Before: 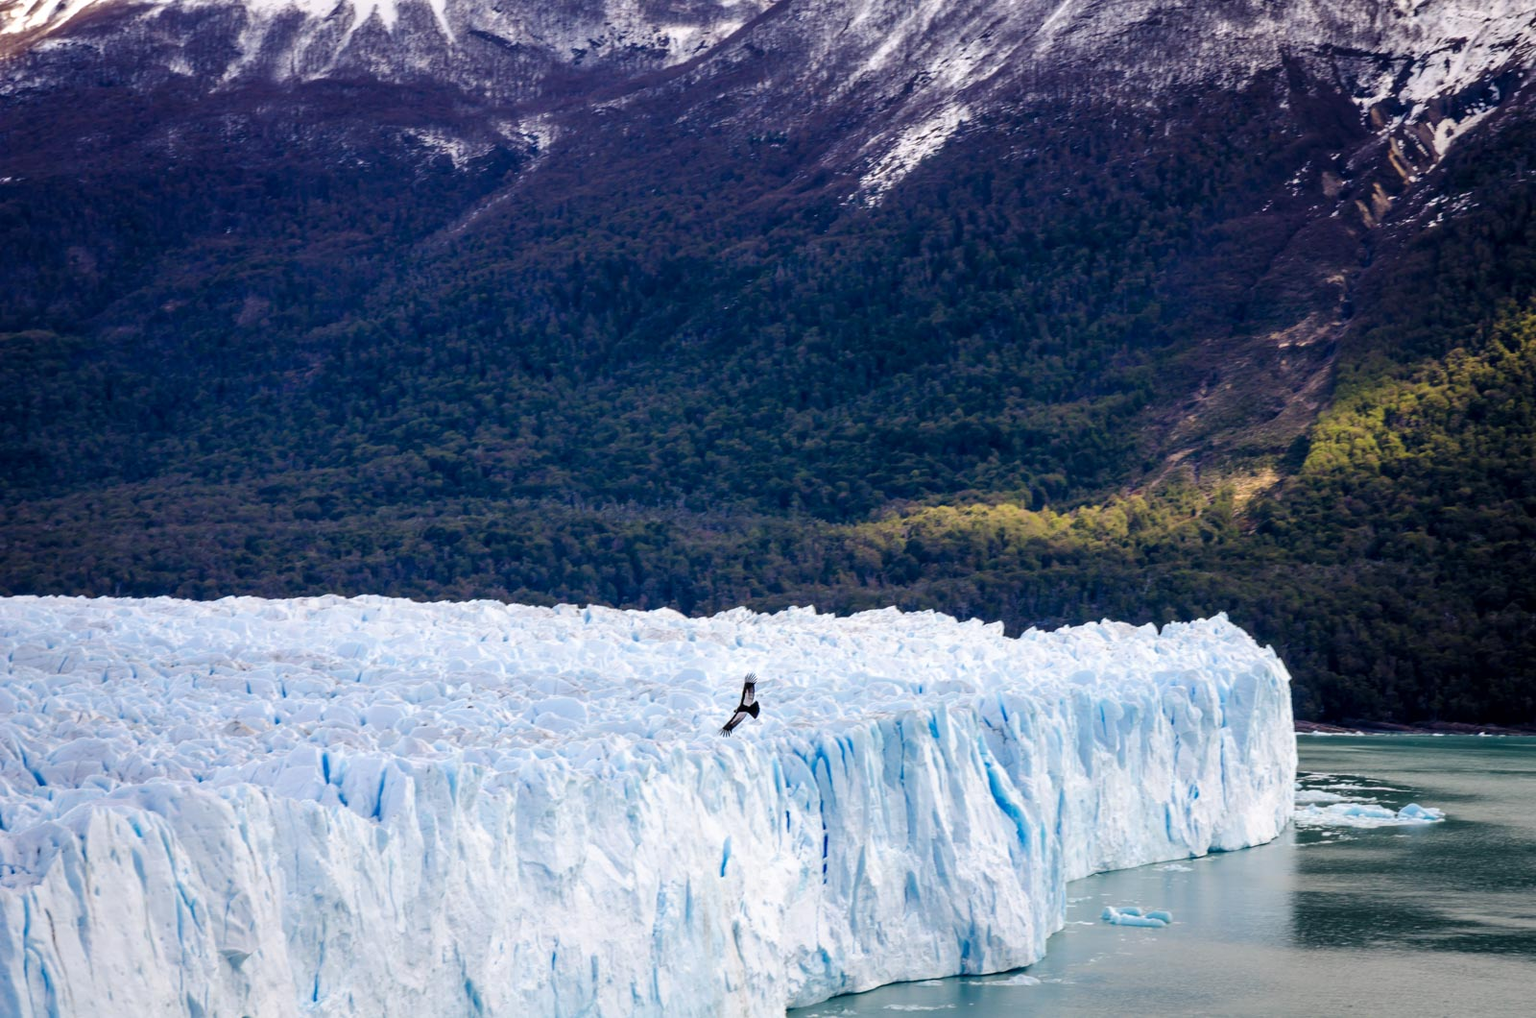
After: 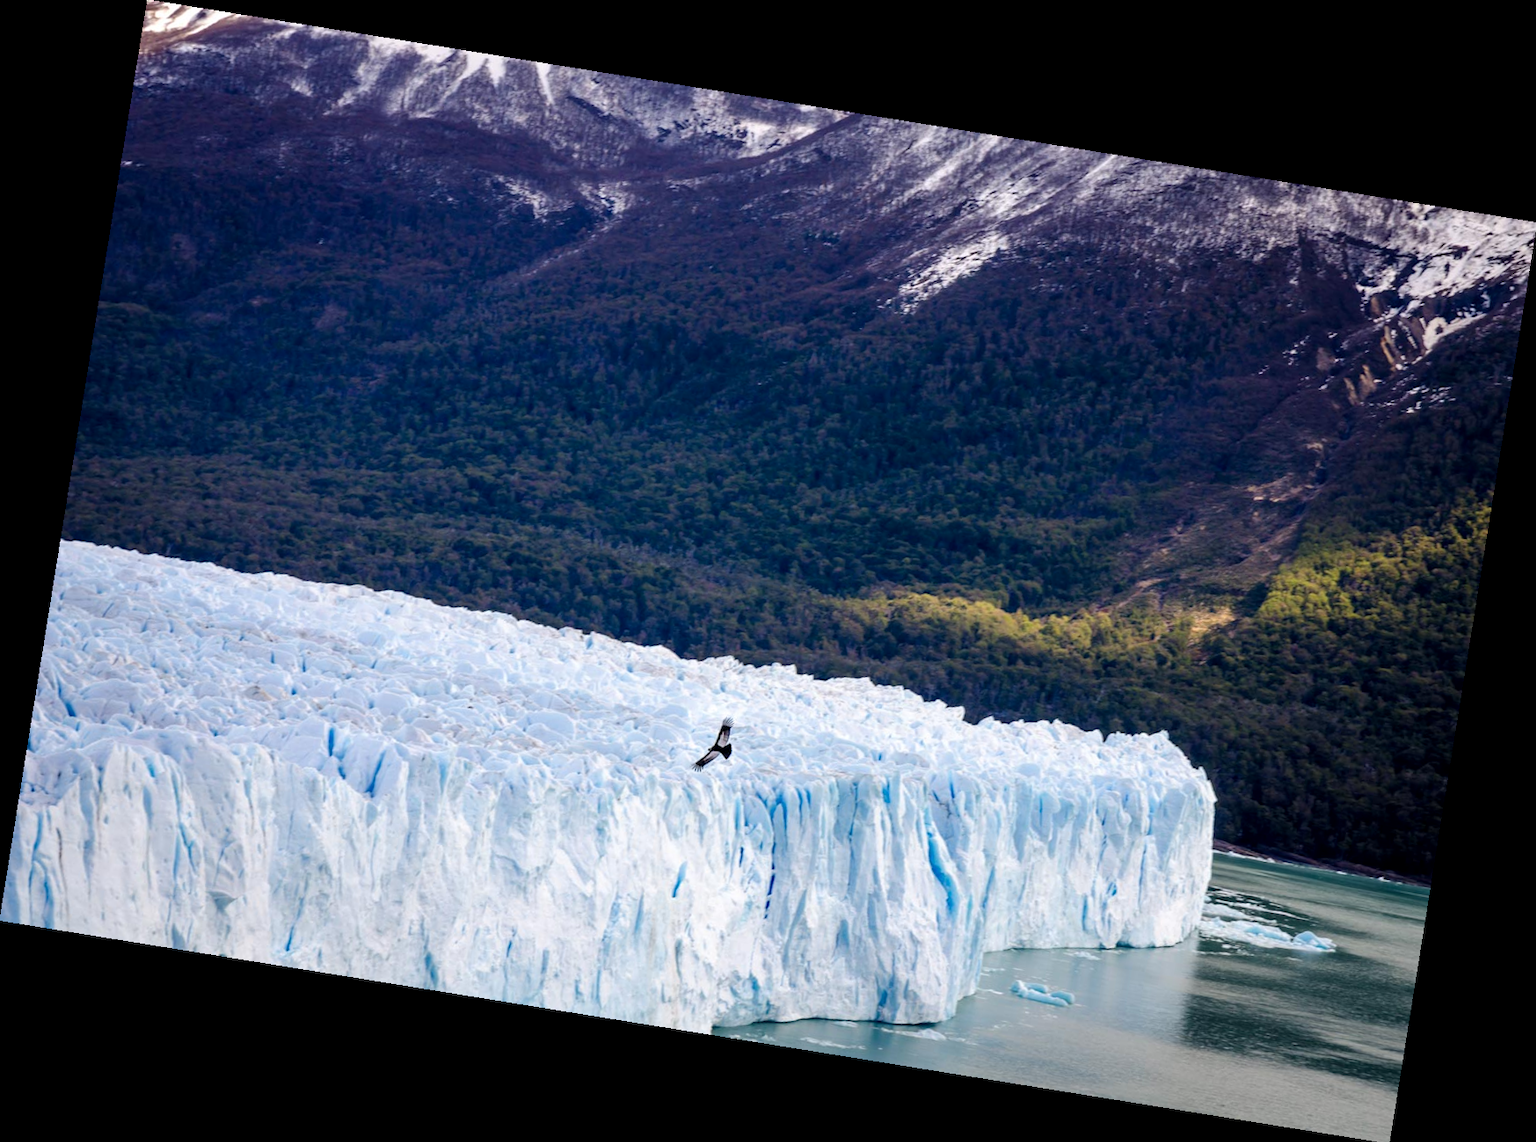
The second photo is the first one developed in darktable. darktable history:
exposure: black level correction 0.001, compensate highlight preservation false
rotate and perspective: rotation 9.12°, automatic cropping off
